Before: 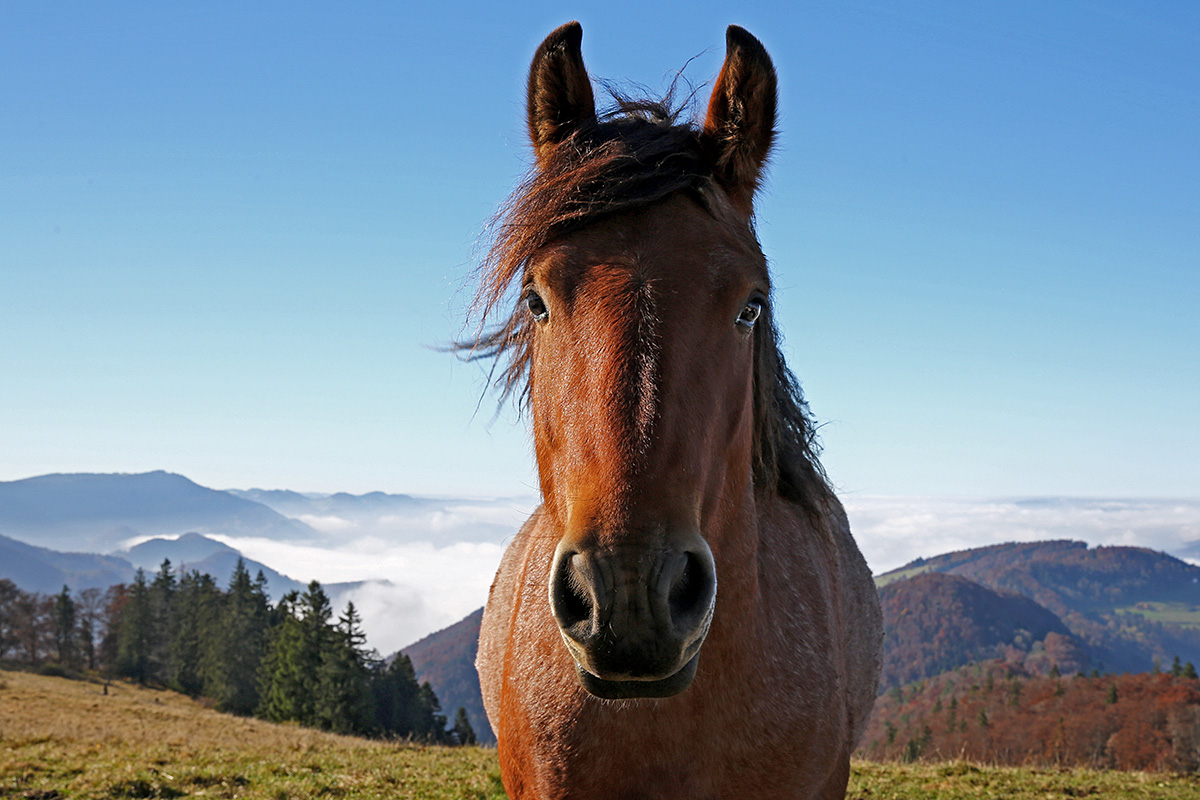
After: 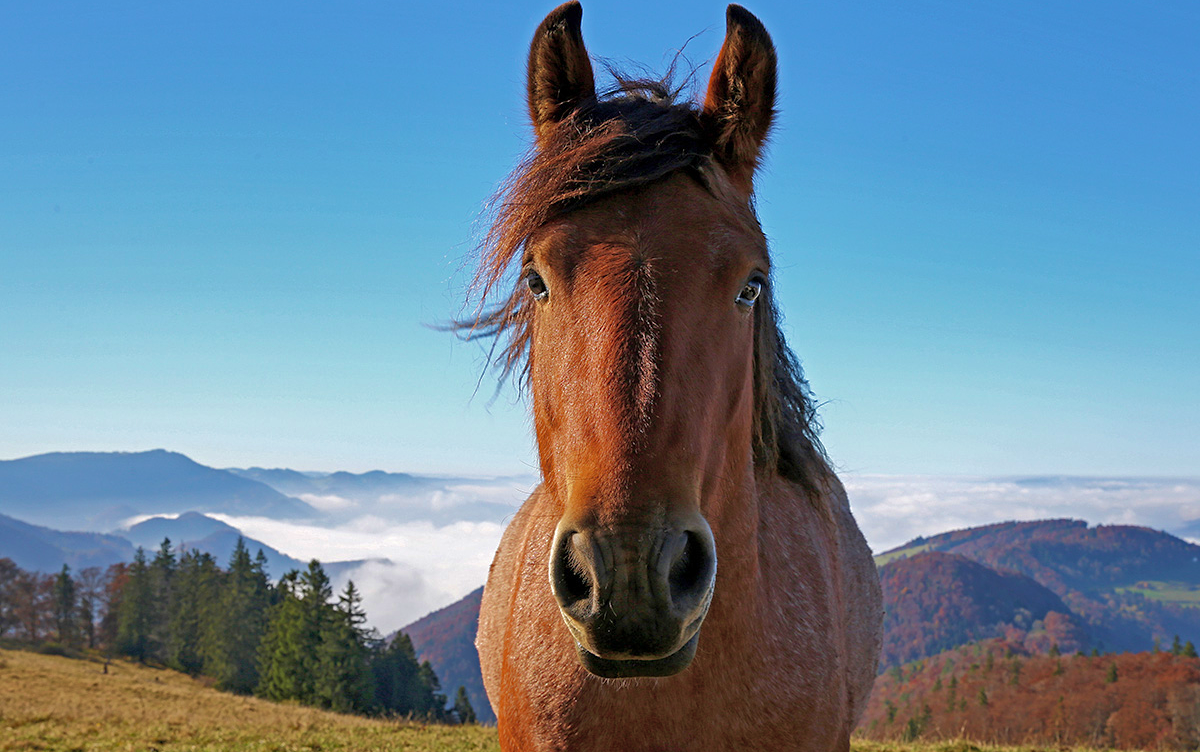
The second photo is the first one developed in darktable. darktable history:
tone equalizer: on, module defaults
crop and rotate: top 2.634%, bottom 3.255%
velvia: strength 44.96%
shadows and highlights: on, module defaults
